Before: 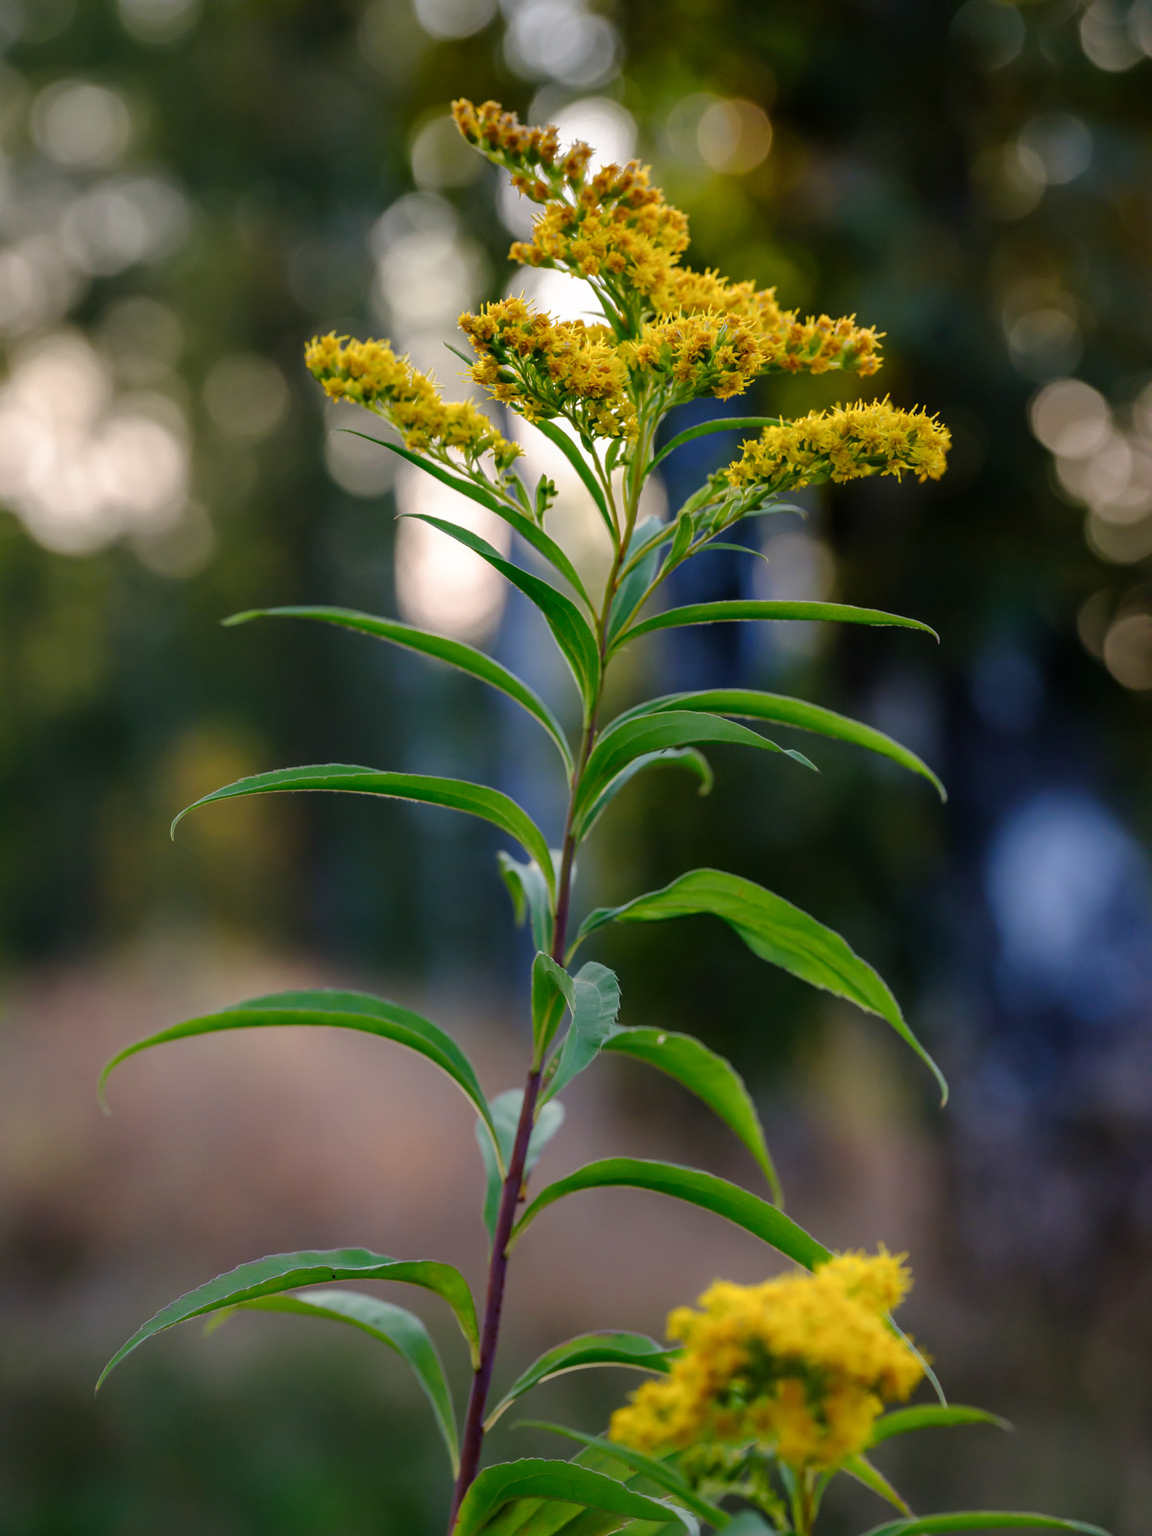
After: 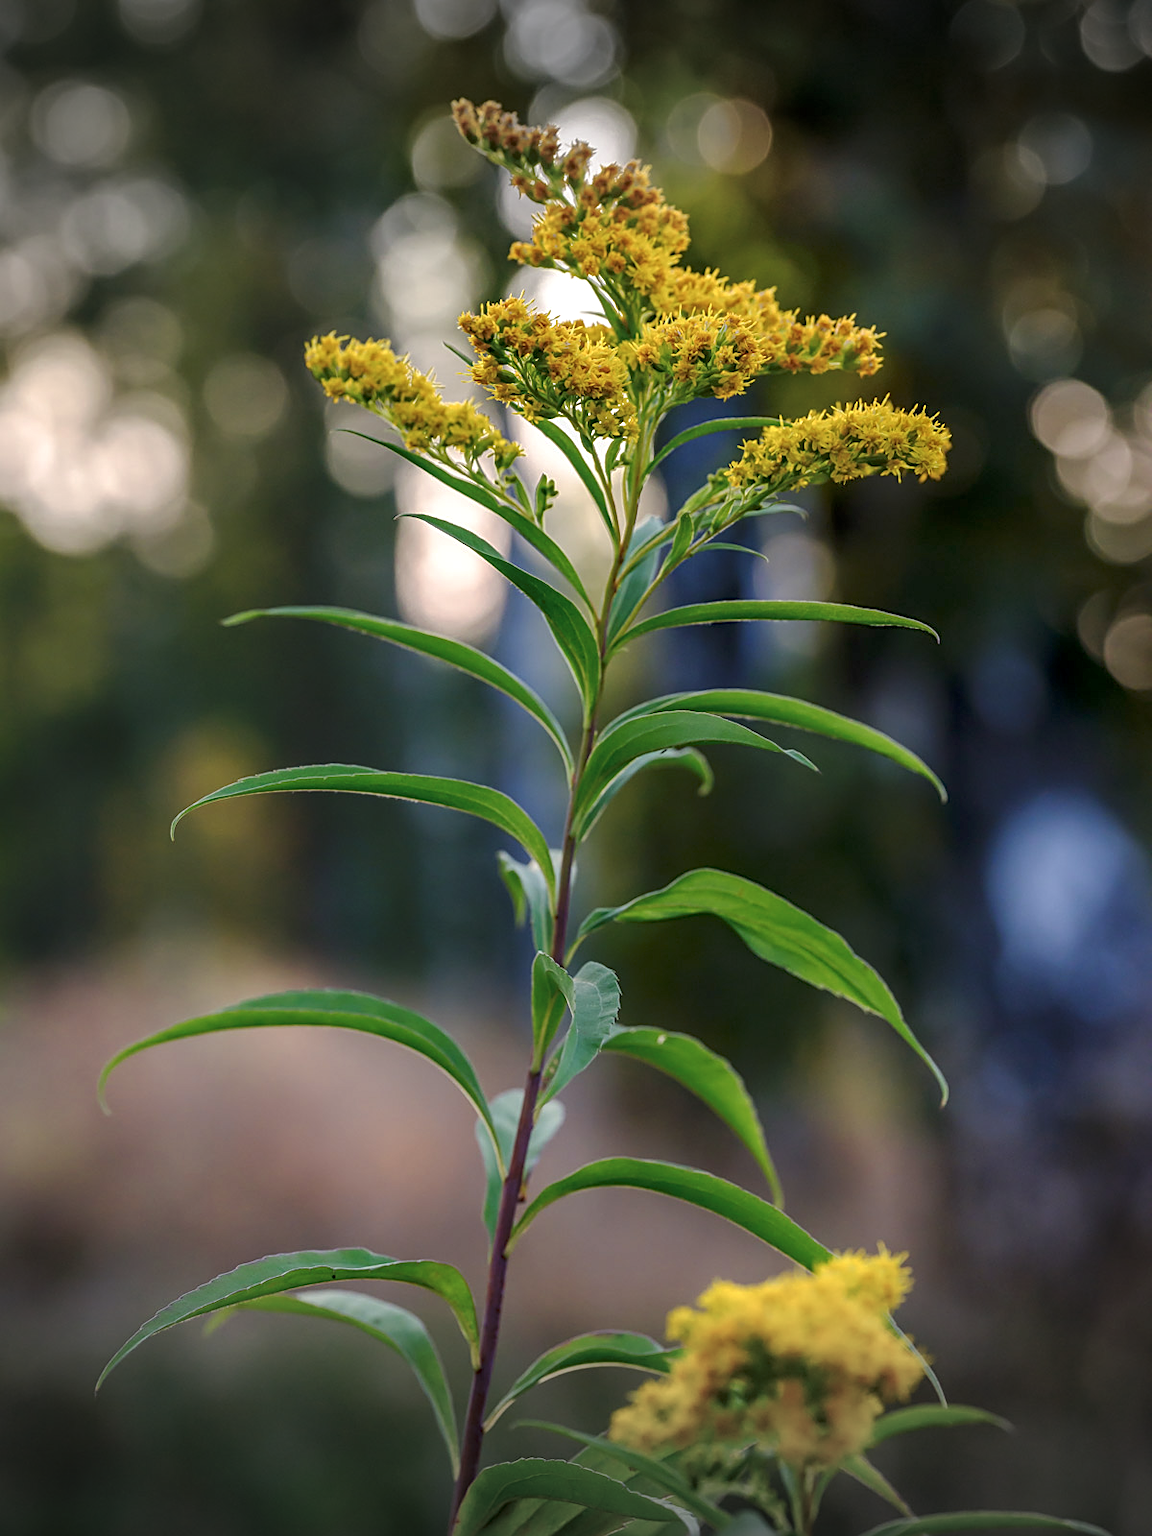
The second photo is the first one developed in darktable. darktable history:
local contrast: on, module defaults
tone curve: curves: ch0 [(0, 0) (0.003, 0.023) (0.011, 0.033) (0.025, 0.057) (0.044, 0.099) (0.069, 0.132) (0.1, 0.155) (0.136, 0.179) (0.177, 0.213) (0.224, 0.255) (0.277, 0.299) (0.335, 0.347) (0.399, 0.407) (0.468, 0.473) (0.543, 0.546) (0.623, 0.619) (0.709, 0.698) (0.801, 0.775) (0.898, 0.871) (1, 1)], preserve colors none
vignetting: fall-off start 100.03%, width/height ratio 1.311
sharpen: on, module defaults
